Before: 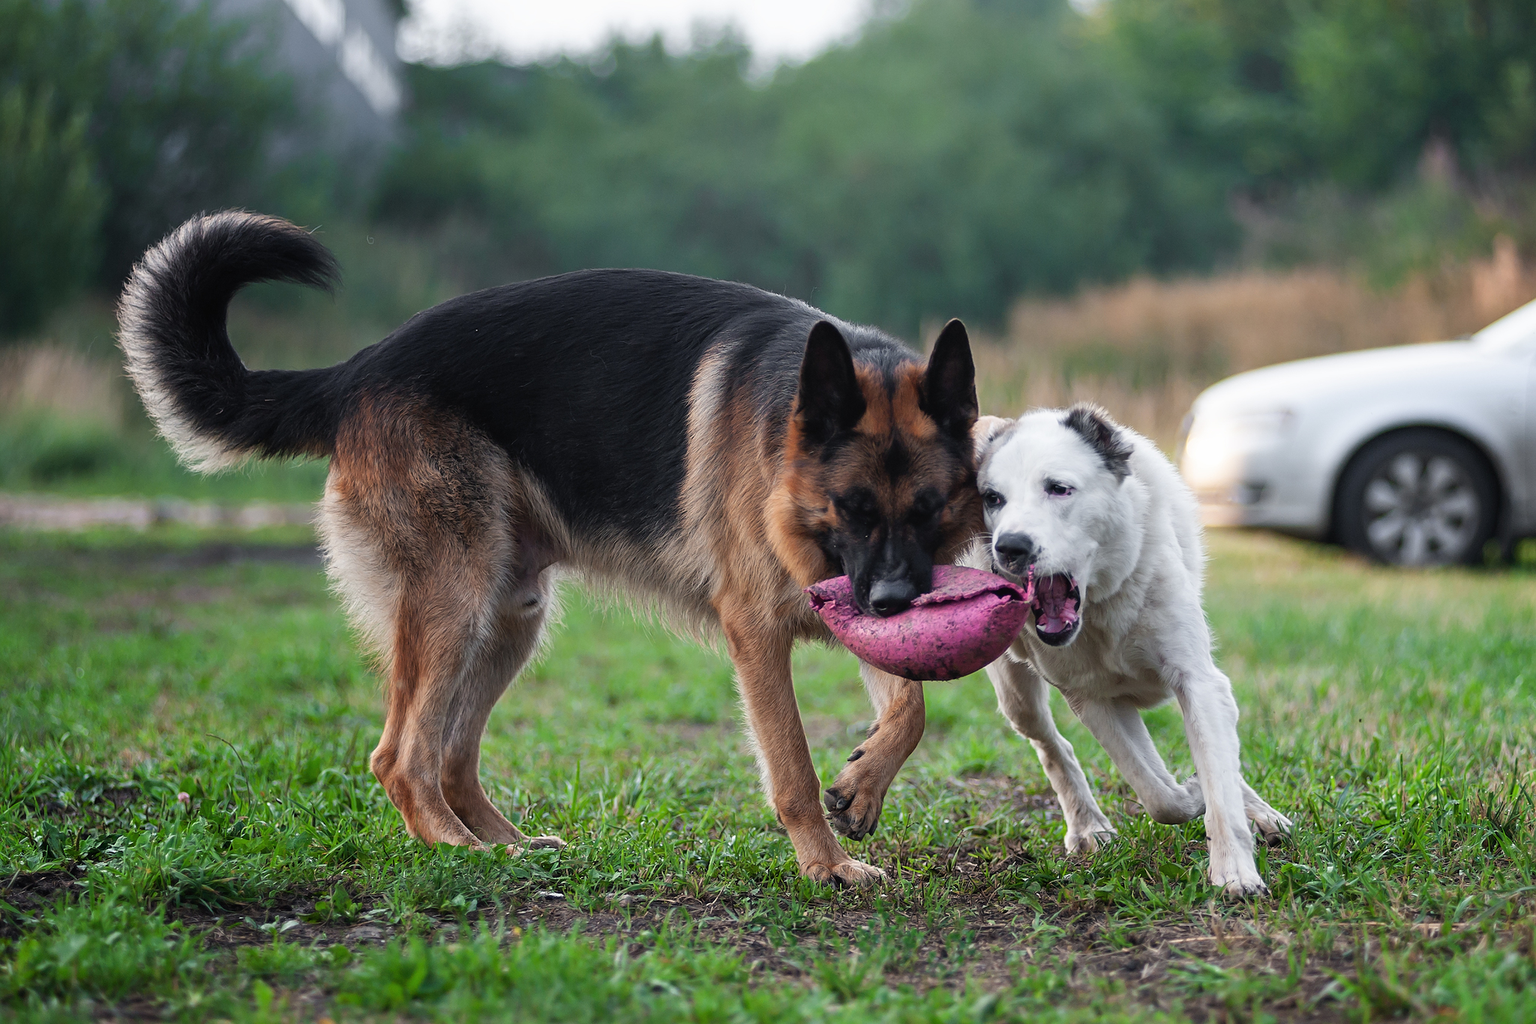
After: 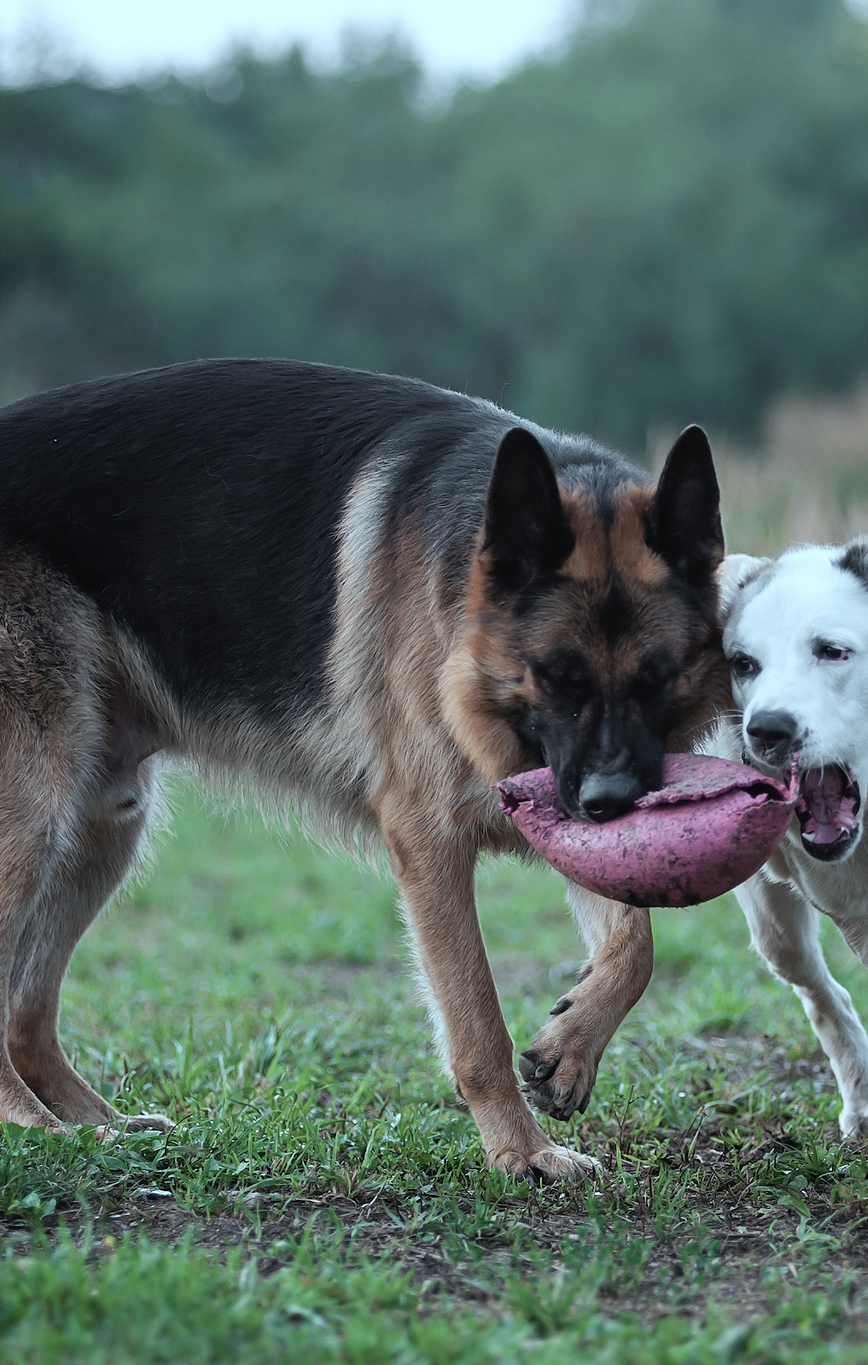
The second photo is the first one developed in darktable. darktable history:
crop: left 28.322%, right 29.26%
color correction: highlights a* -13.08, highlights b* -17.87, saturation 0.7
